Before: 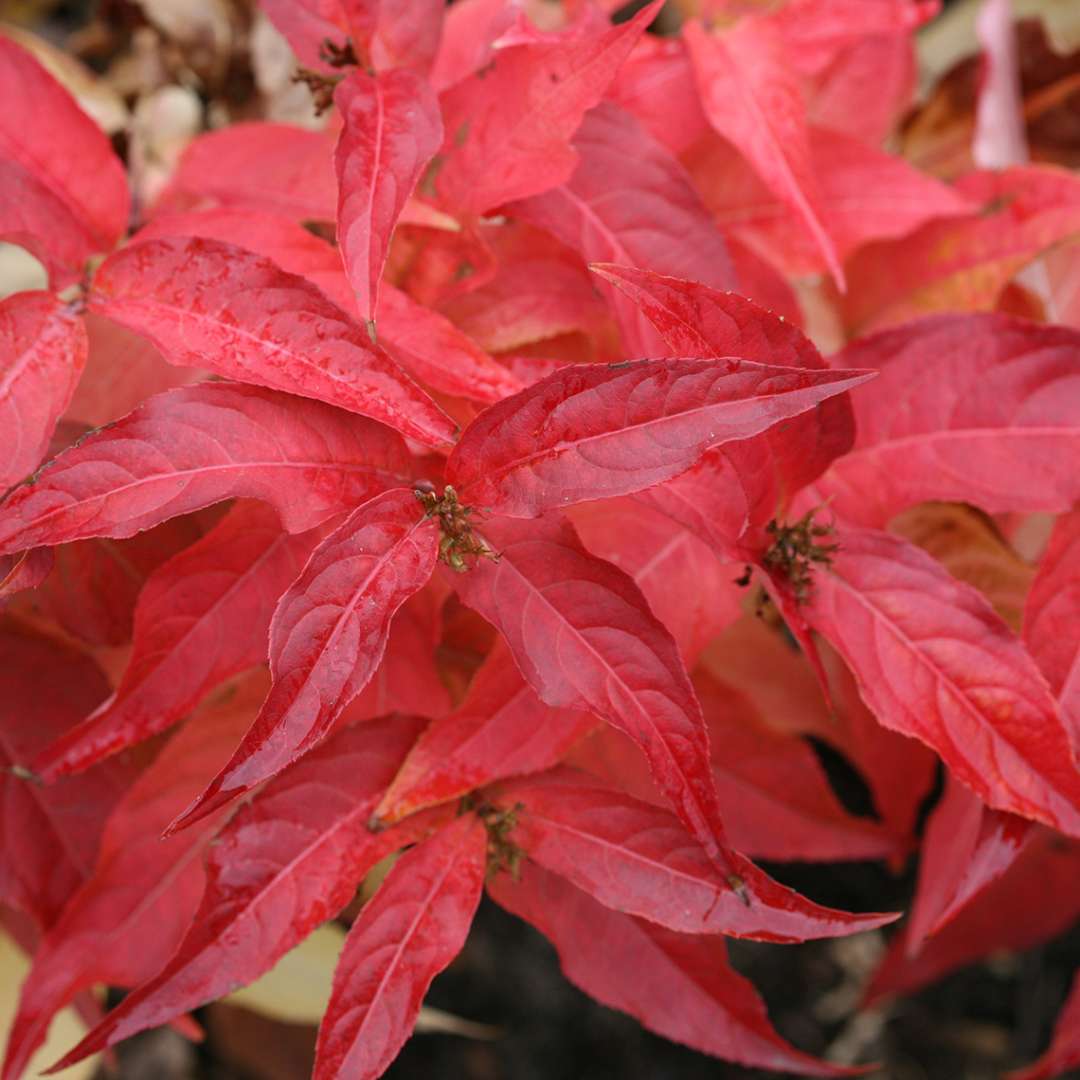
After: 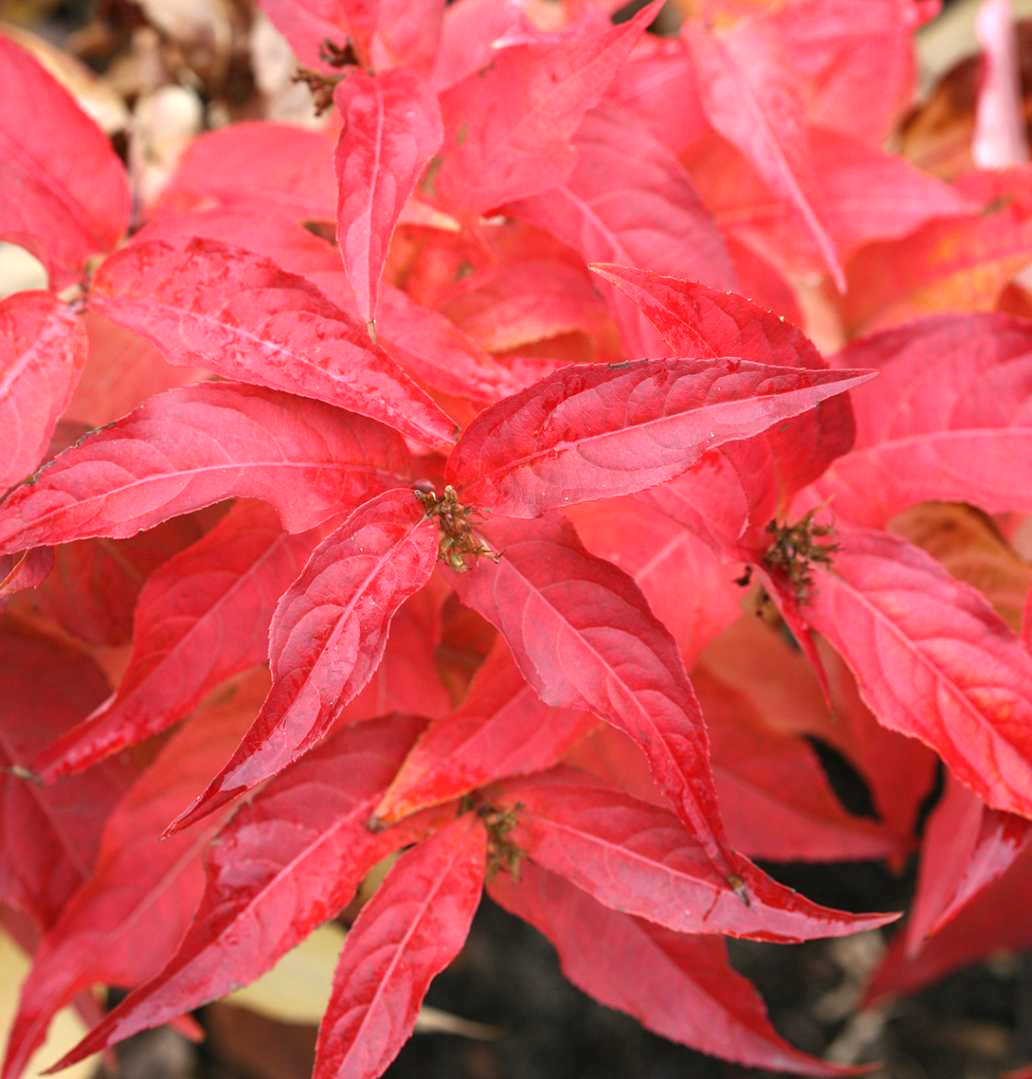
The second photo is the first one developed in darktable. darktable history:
crop: right 4.38%, bottom 0.037%
exposure: black level correction 0, exposure 0.703 EV, compensate exposure bias true, compensate highlight preservation false
